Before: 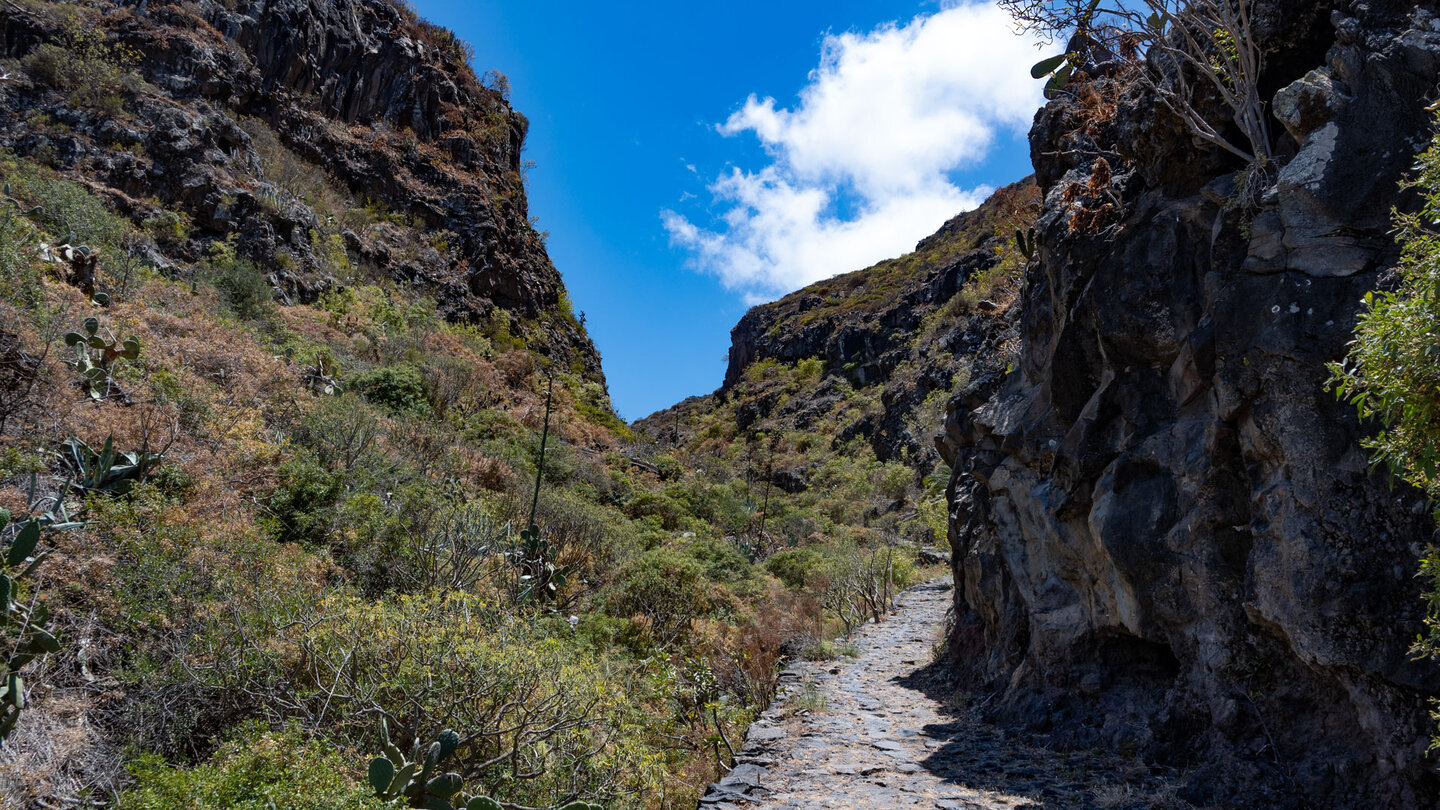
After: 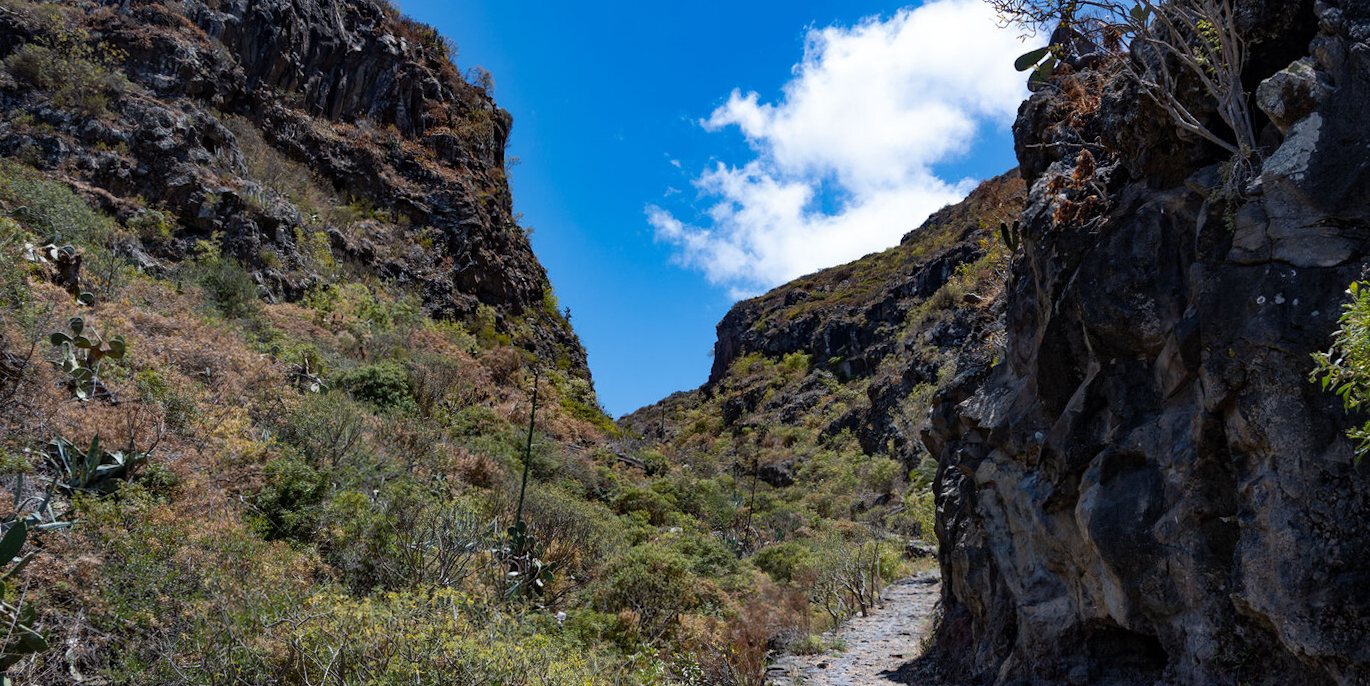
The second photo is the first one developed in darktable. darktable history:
crop and rotate: angle 0.426°, left 0.387%, right 3.202%, bottom 14.14%
